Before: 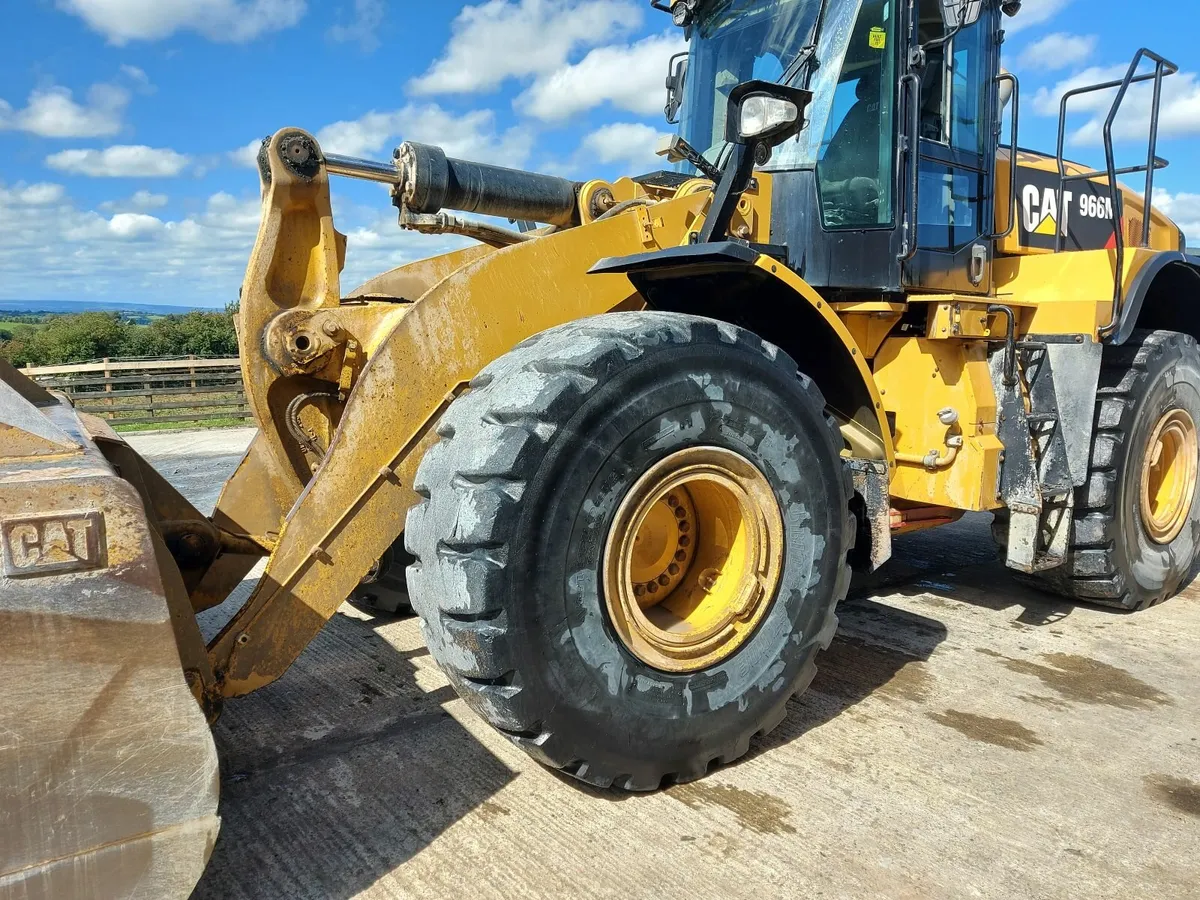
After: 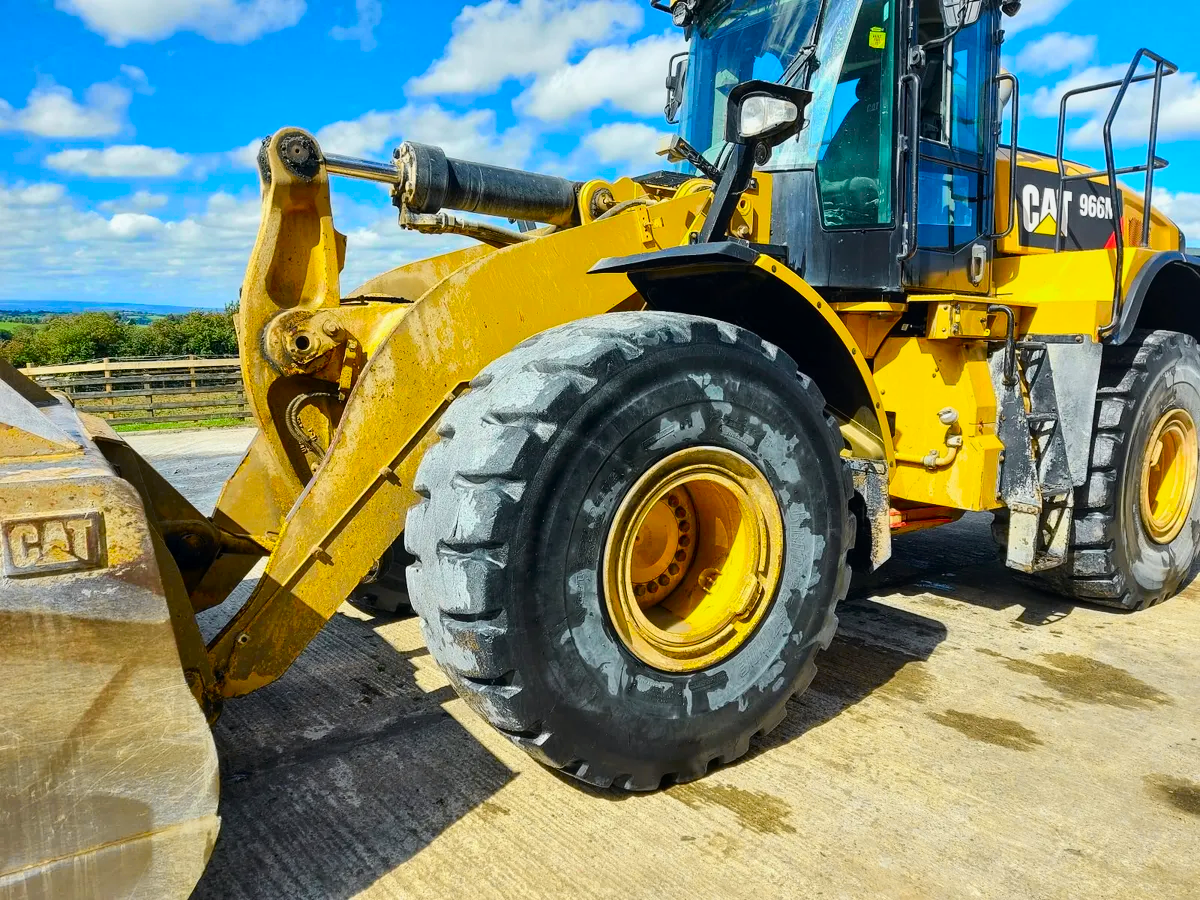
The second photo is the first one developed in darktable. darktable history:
local contrast: highlights 100%, shadows 100%, detail 120%, midtone range 0.2
tone curve: curves: ch0 [(0, 0.02) (0.063, 0.058) (0.262, 0.243) (0.447, 0.468) (0.544, 0.596) (0.805, 0.823) (1, 0.952)]; ch1 [(0, 0) (0.339, 0.31) (0.417, 0.401) (0.452, 0.455) (0.482, 0.483) (0.502, 0.499) (0.517, 0.506) (0.55, 0.542) (0.588, 0.604) (0.729, 0.782) (1, 1)]; ch2 [(0, 0) (0.346, 0.34) (0.431, 0.45) (0.485, 0.487) (0.5, 0.496) (0.527, 0.526) (0.56, 0.574) (0.613, 0.642) (0.679, 0.703) (1, 1)], color space Lab, independent channels, preserve colors none
color balance rgb: linear chroma grading › global chroma 10%, perceptual saturation grading › global saturation 30%, global vibrance 10%
